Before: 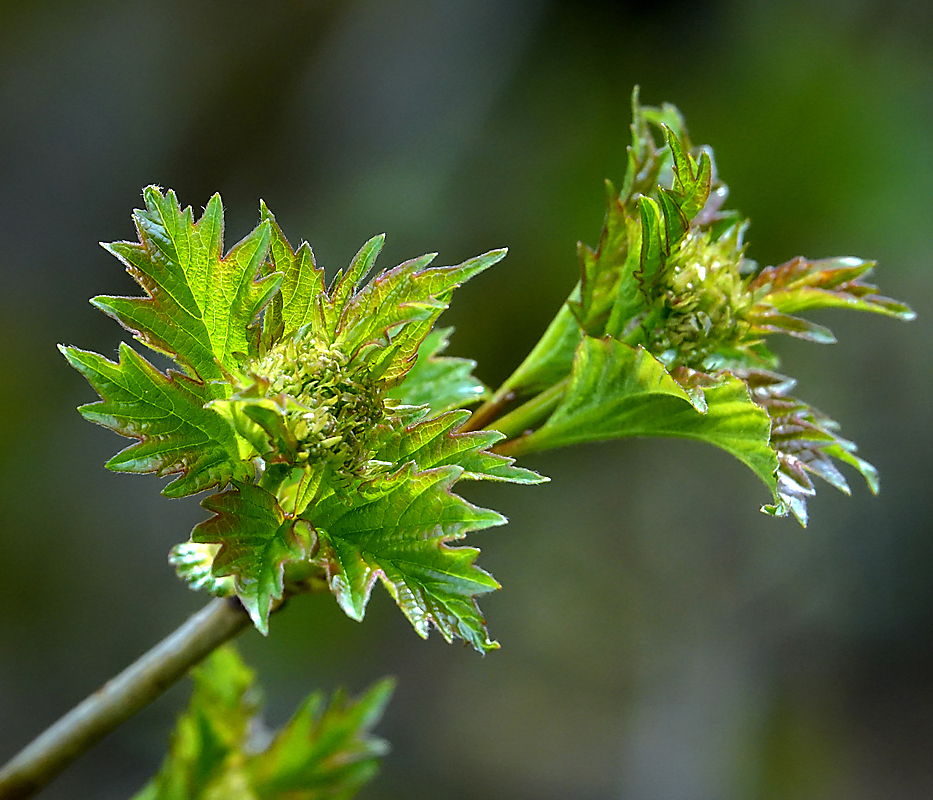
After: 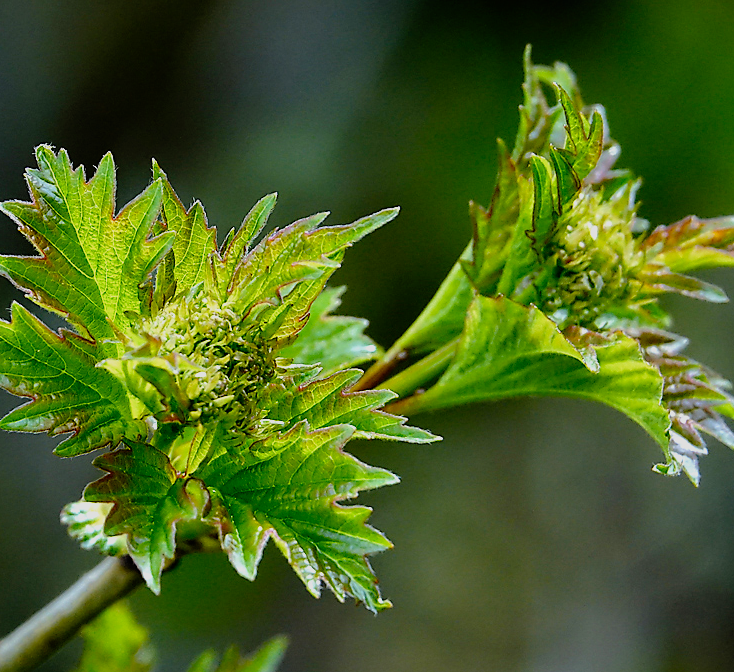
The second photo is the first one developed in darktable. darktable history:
crop: left 11.643%, top 5.241%, right 9.579%, bottom 10.635%
filmic rgb: black relative exposure -7.76 EV, white relative exposure 4.38 EV, hardness 3.75, latitude 49.9%, contrast 1.101, preserve chrominance no, color science v5 (2021), contrast in shadows safe, contrast in highlights safe
